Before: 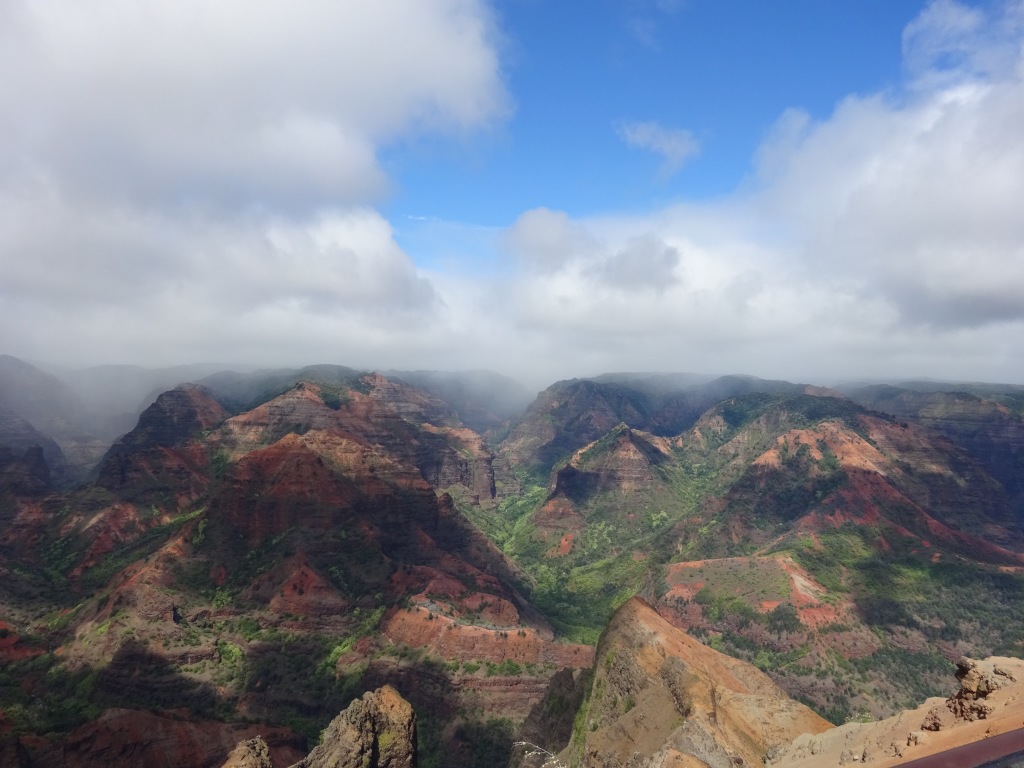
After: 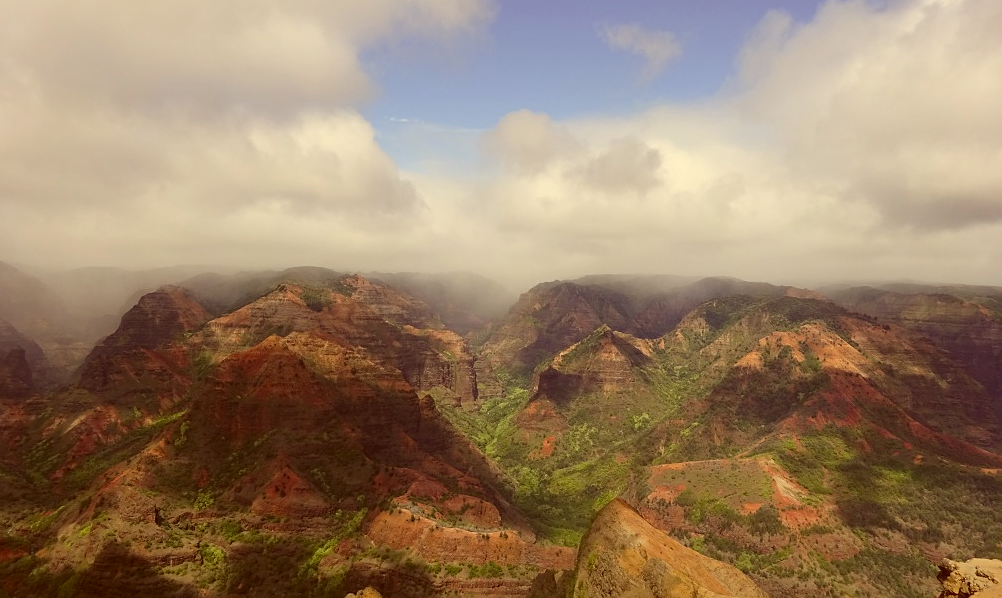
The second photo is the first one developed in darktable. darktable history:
crop and rotate: left 1.814%, top 12.818%, right 0.25%, bottom 9.225%
color correction: highlights a* 1.12, highlights b* 24.26, shadows a* 15.58, shadows b* 24.26
sharpen: radius 0.969, amount 0.604
